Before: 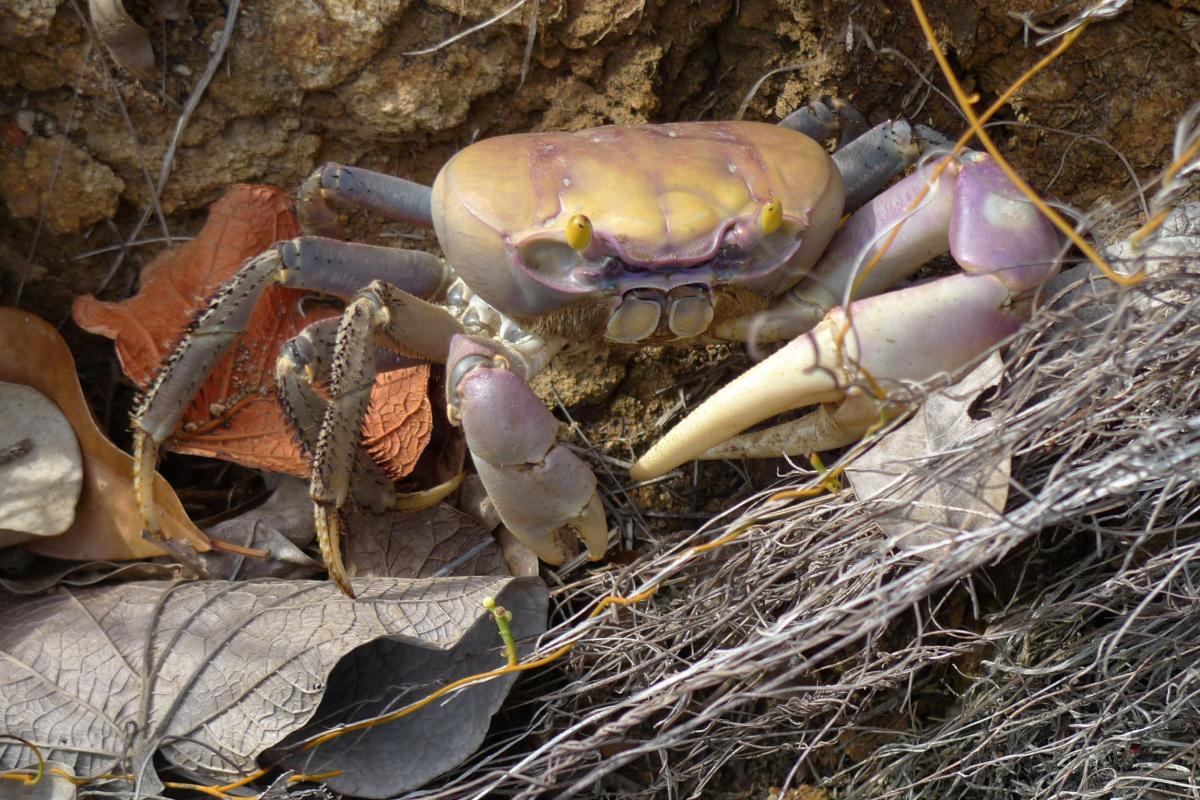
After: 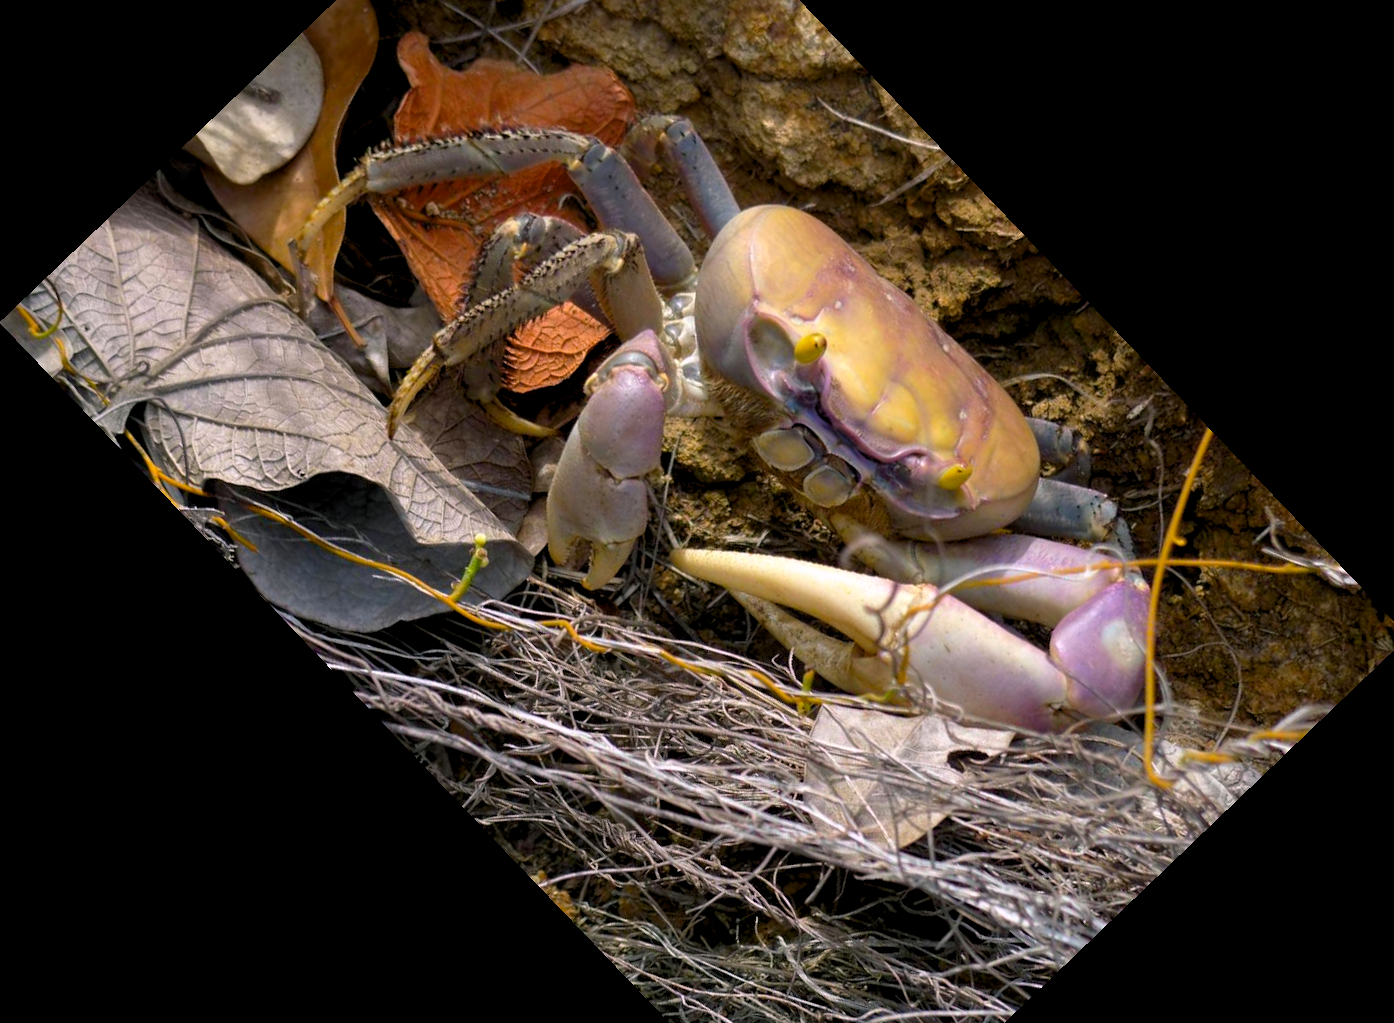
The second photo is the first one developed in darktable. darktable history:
crop and rotate: angle -46.26°, top 16.234%, right 0.912%, bottom 11.704%
levels: levels [0.026, 0.507, 0.987]
color balance rgb: shadows lift › chroma 2%, shadows lift › hue 217.2°, power › chroma 0.25%, power › hue 60°, highlights gain › chroma 1.5%, highlights gain › hue 309.6°, global offset › luminance -0.5%, perceptual saturation grading › global saturation 15%, global vibrance 20%
